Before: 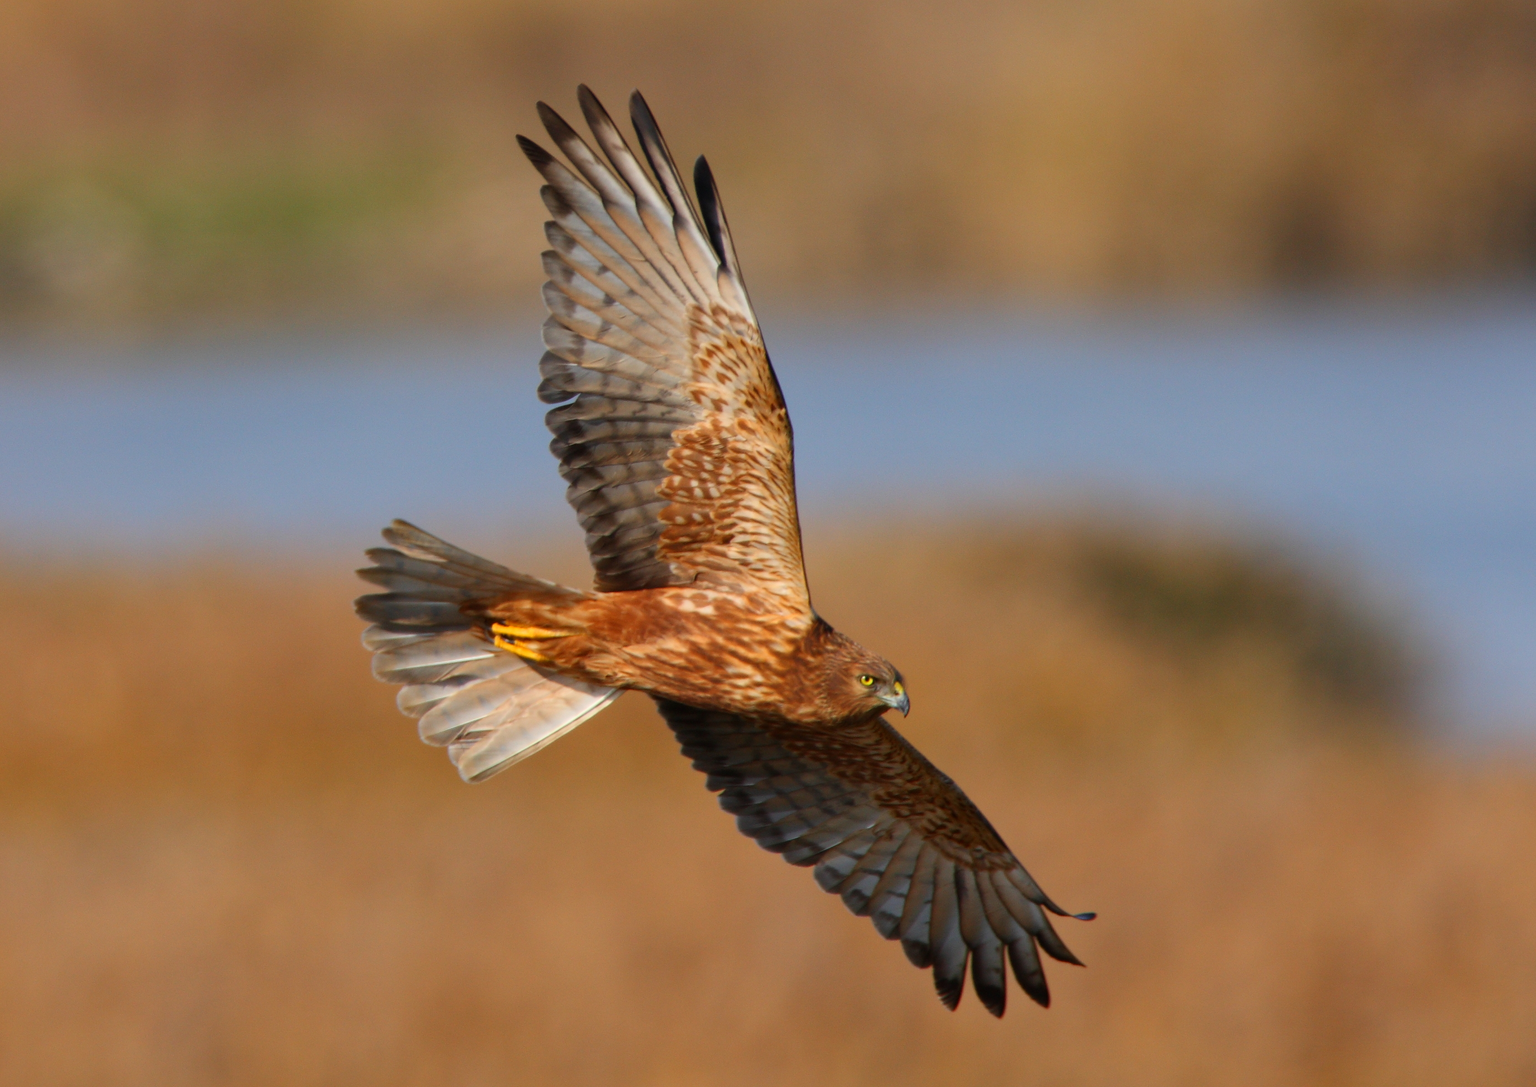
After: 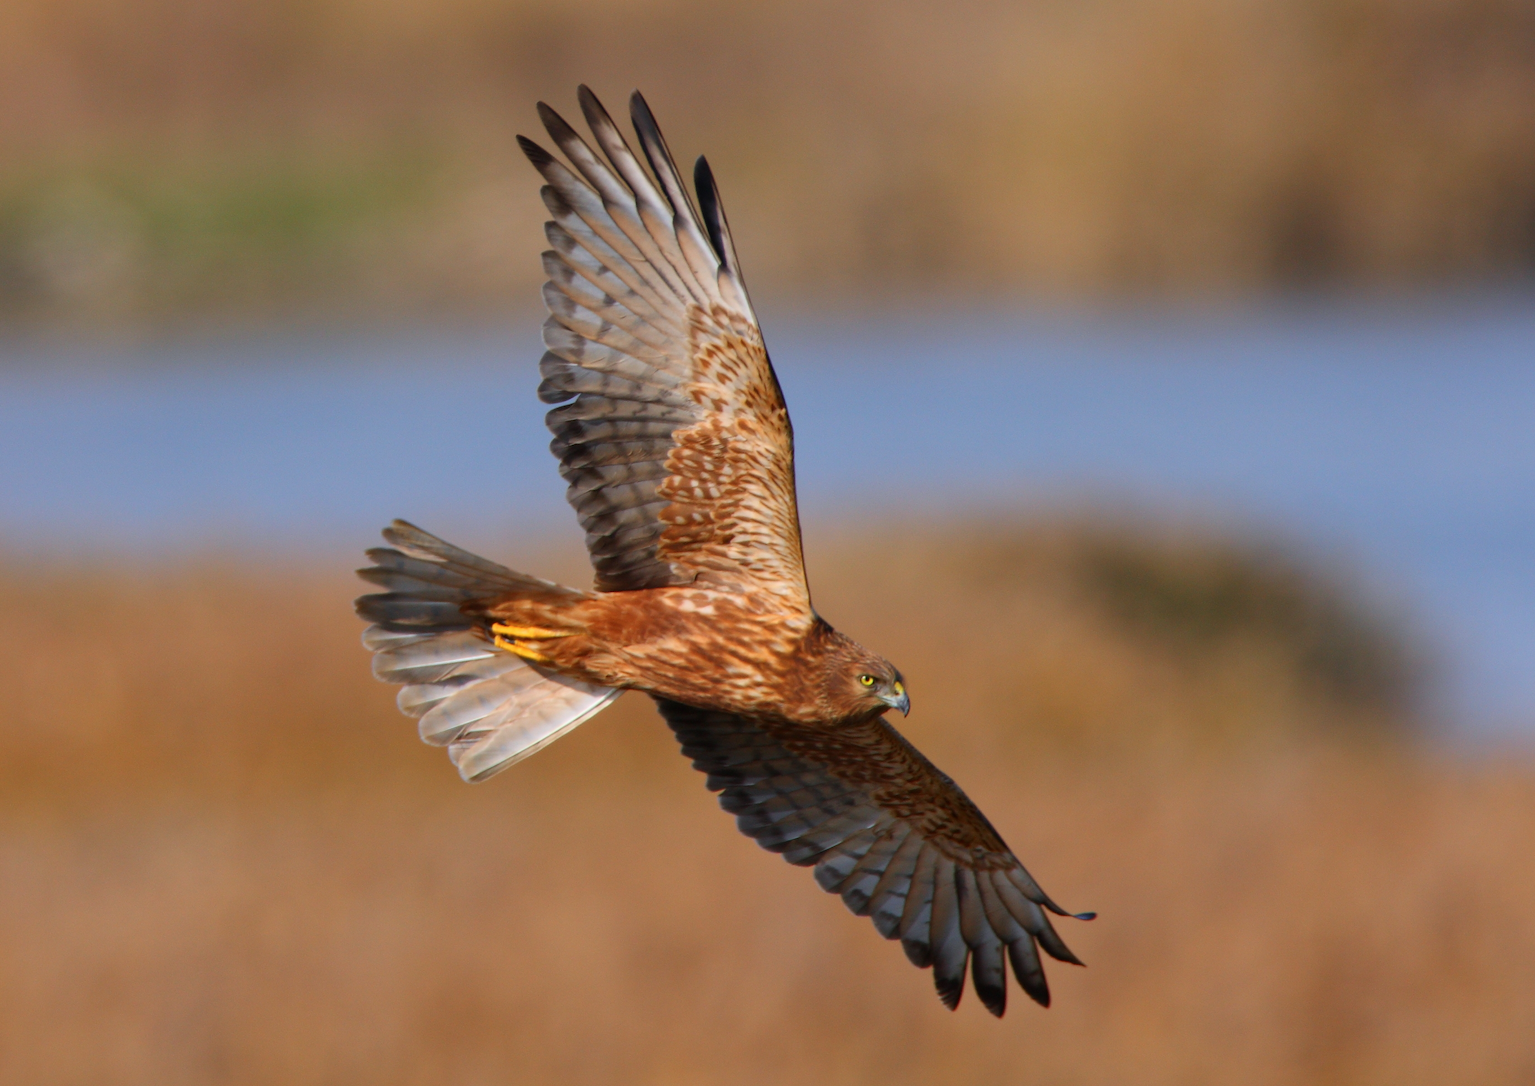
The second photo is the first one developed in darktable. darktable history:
color calibration: gray › normalize channels true, illuminant as shot in camera, x 0.358, y 0.373, temperature 4628.91 K, gamut compression 0.022
